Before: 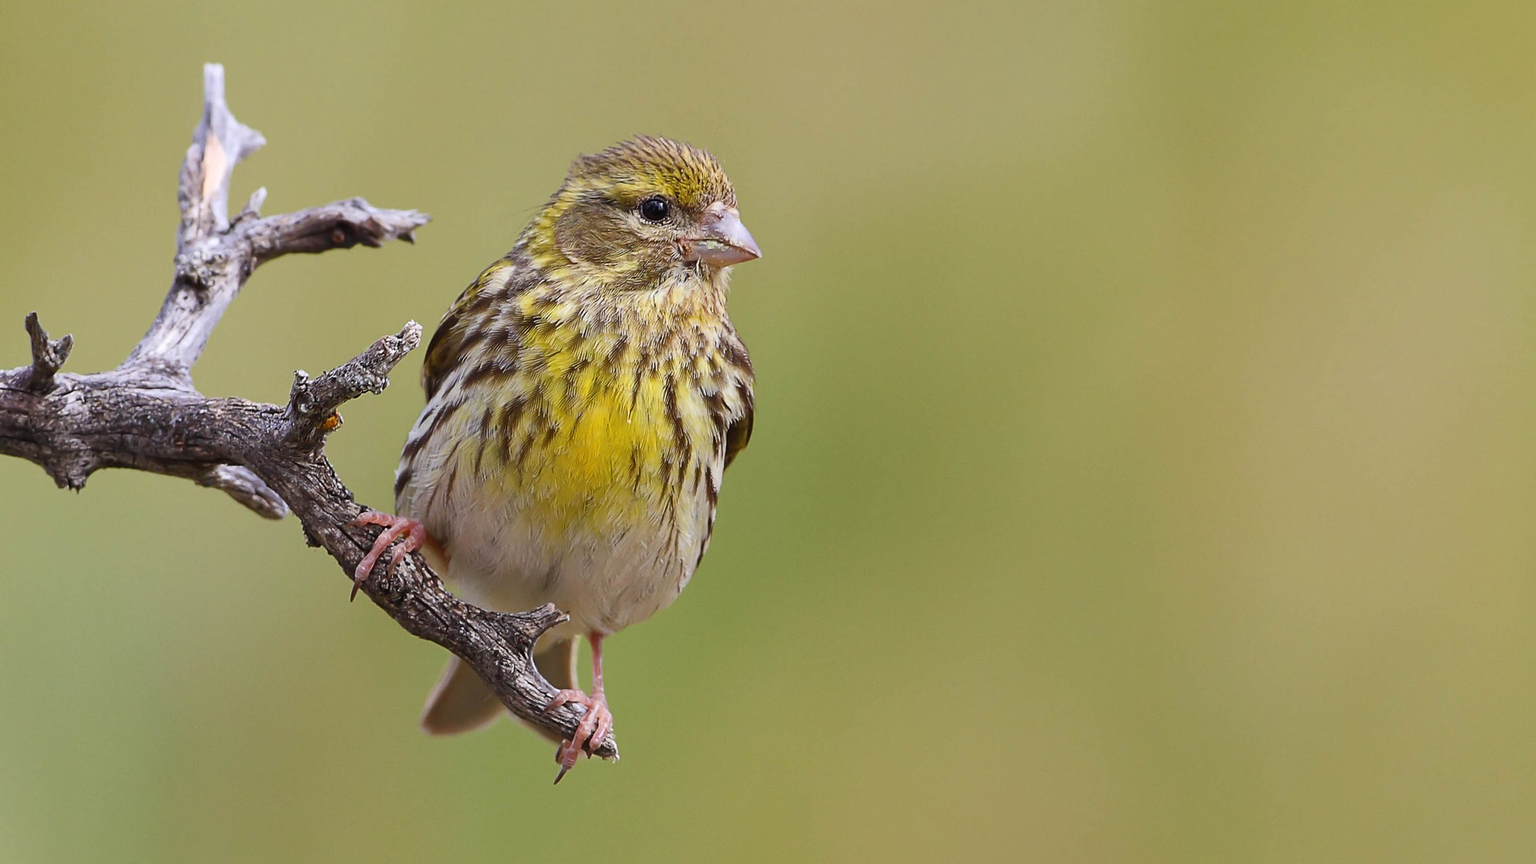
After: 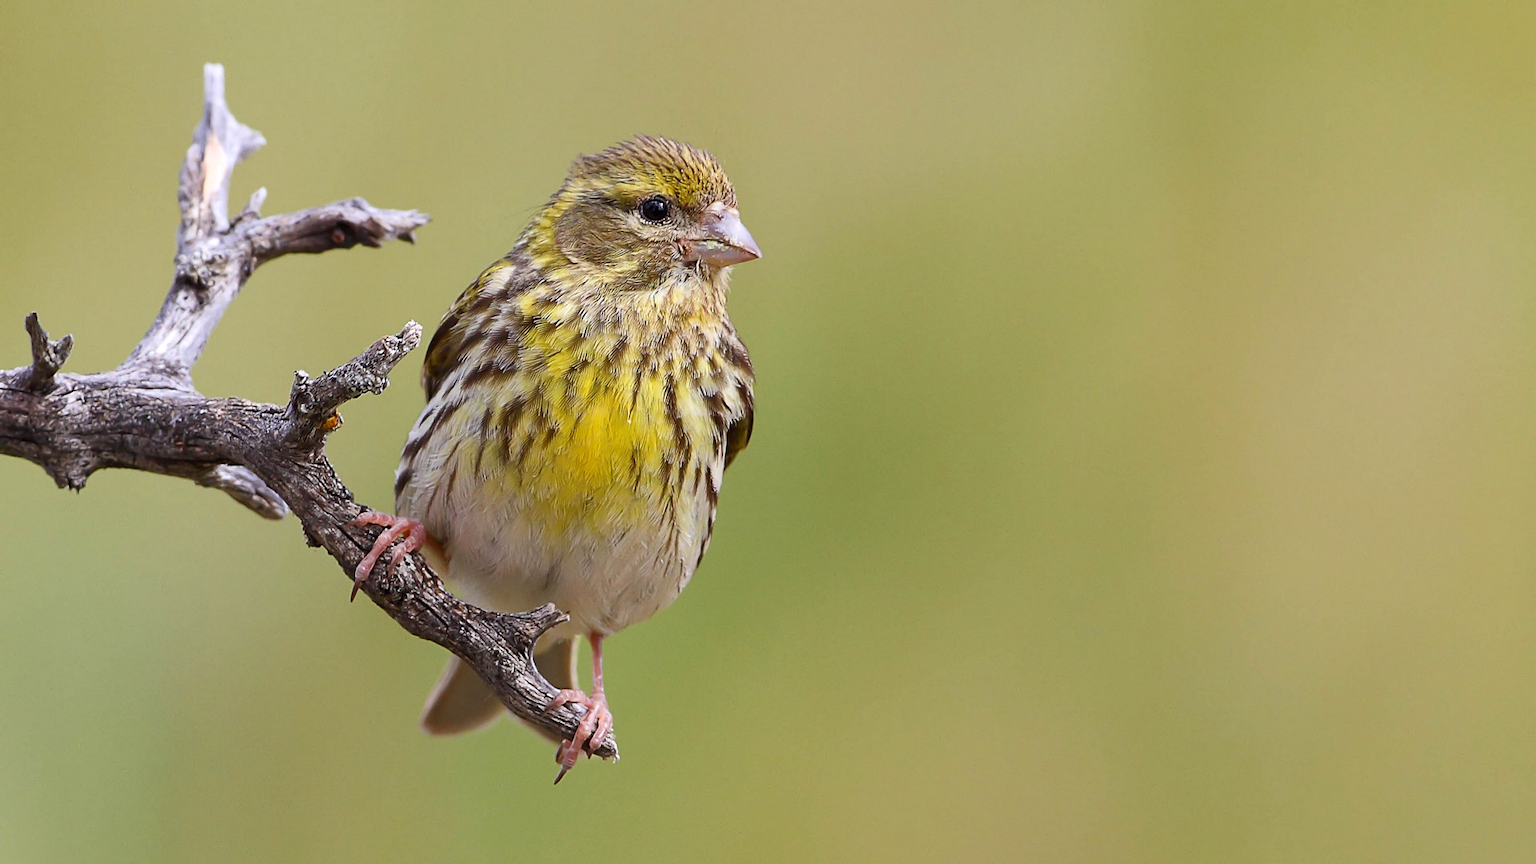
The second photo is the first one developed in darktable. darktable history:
exposure: black level correction 0.003, exposure 0.149 EV, compensate highlight preservation false
